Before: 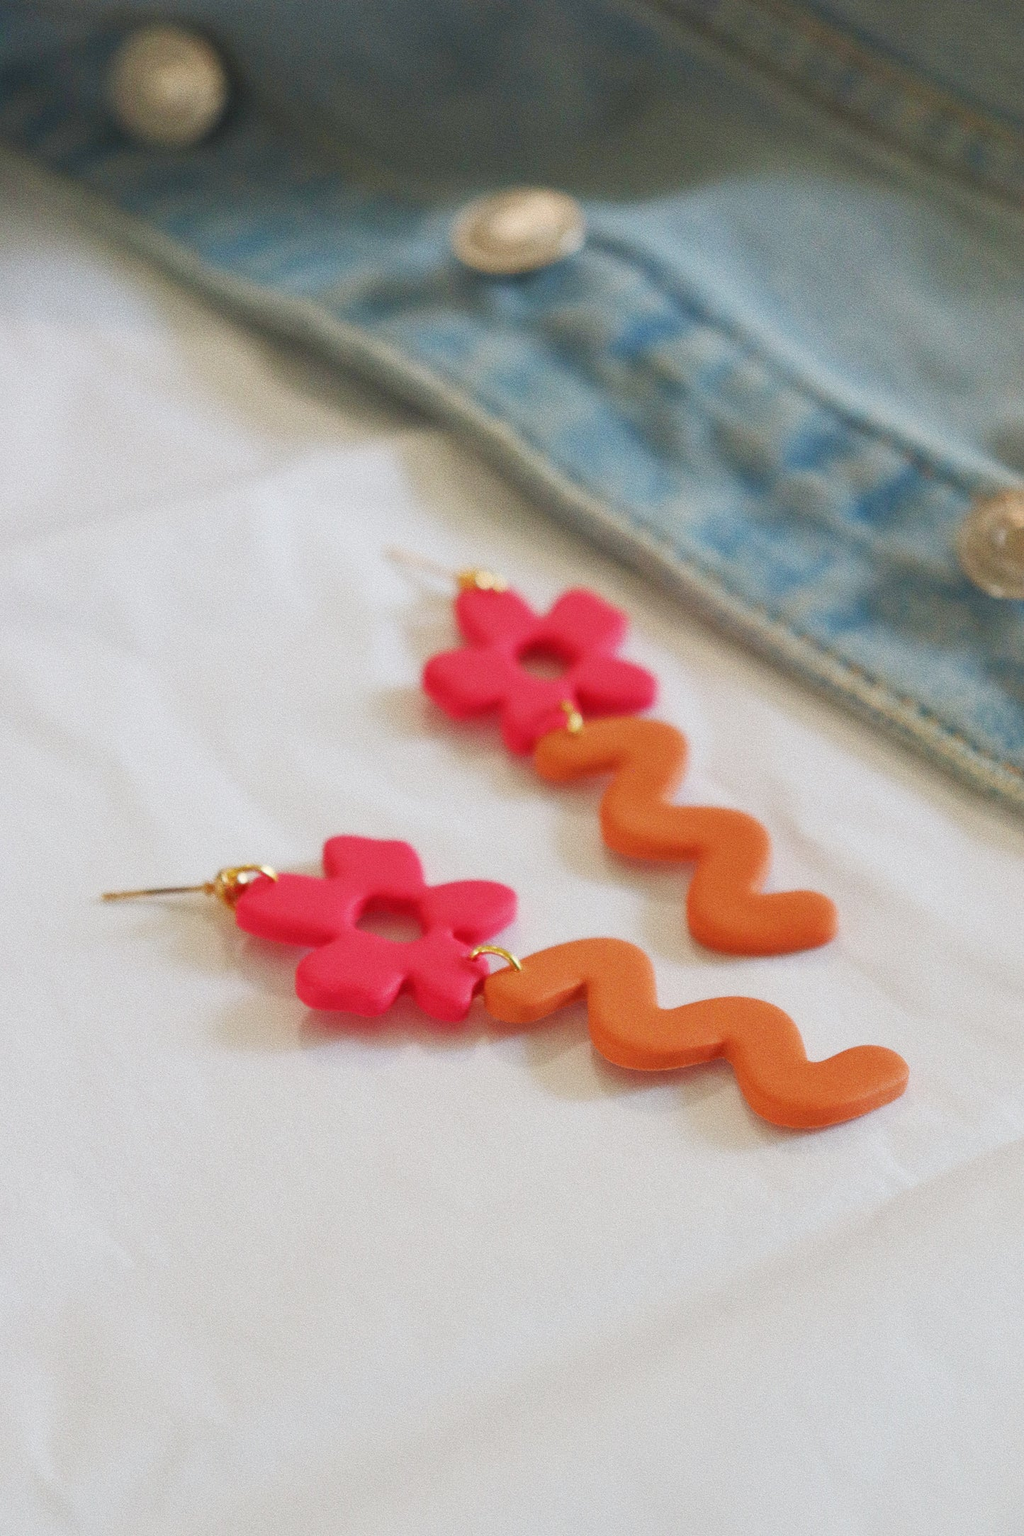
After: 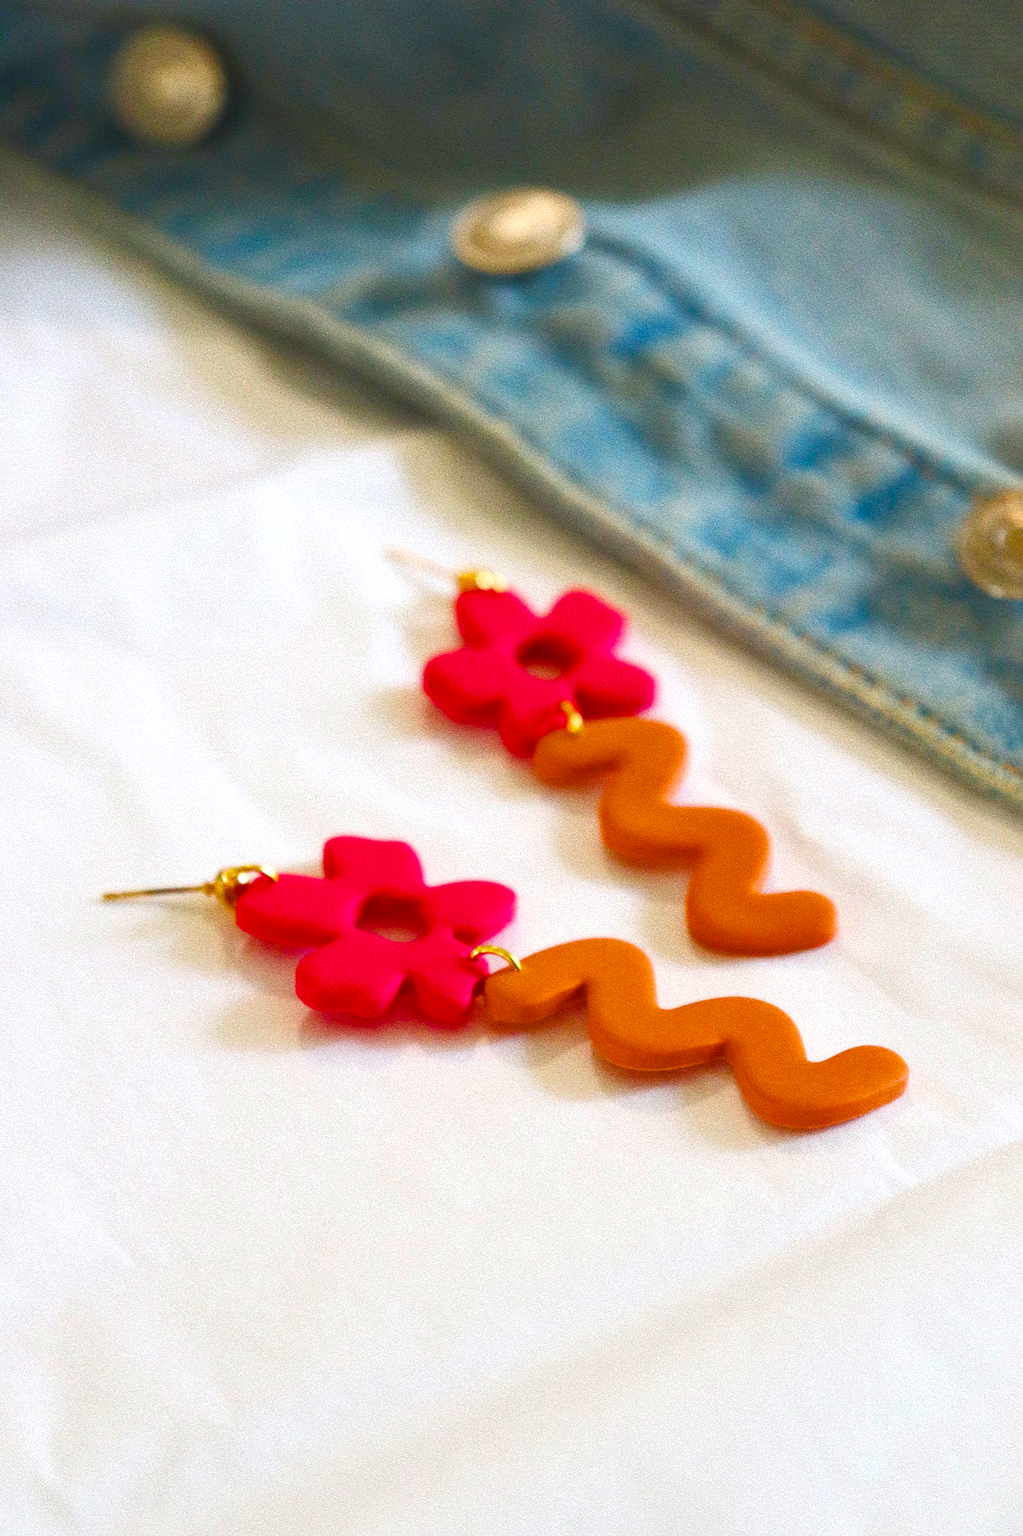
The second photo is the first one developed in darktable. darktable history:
tone equalizer: on, module defaults
color balance rgb: linear chroma grading › global chroma 9%, perceptual saturation grading › global saturation 36%, perceptual saturation grading › shadows 35%, perceptual brilliance grading › global brilliance 15%, perceptual brilliance grading › shadows -35%, global vibrance 15%
